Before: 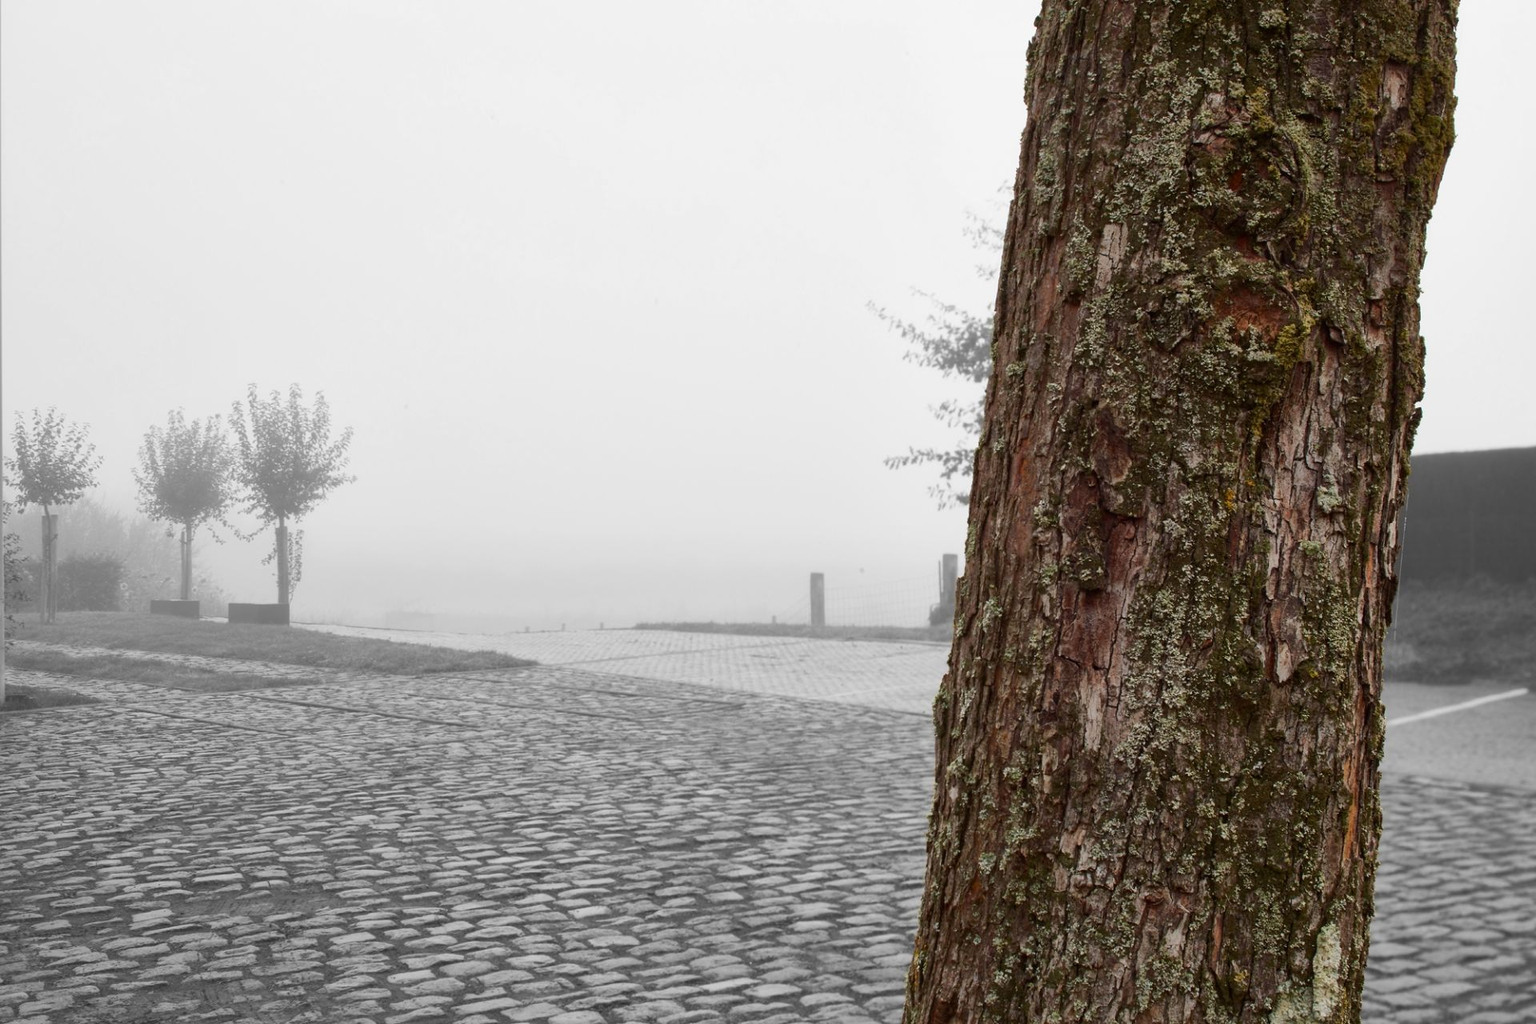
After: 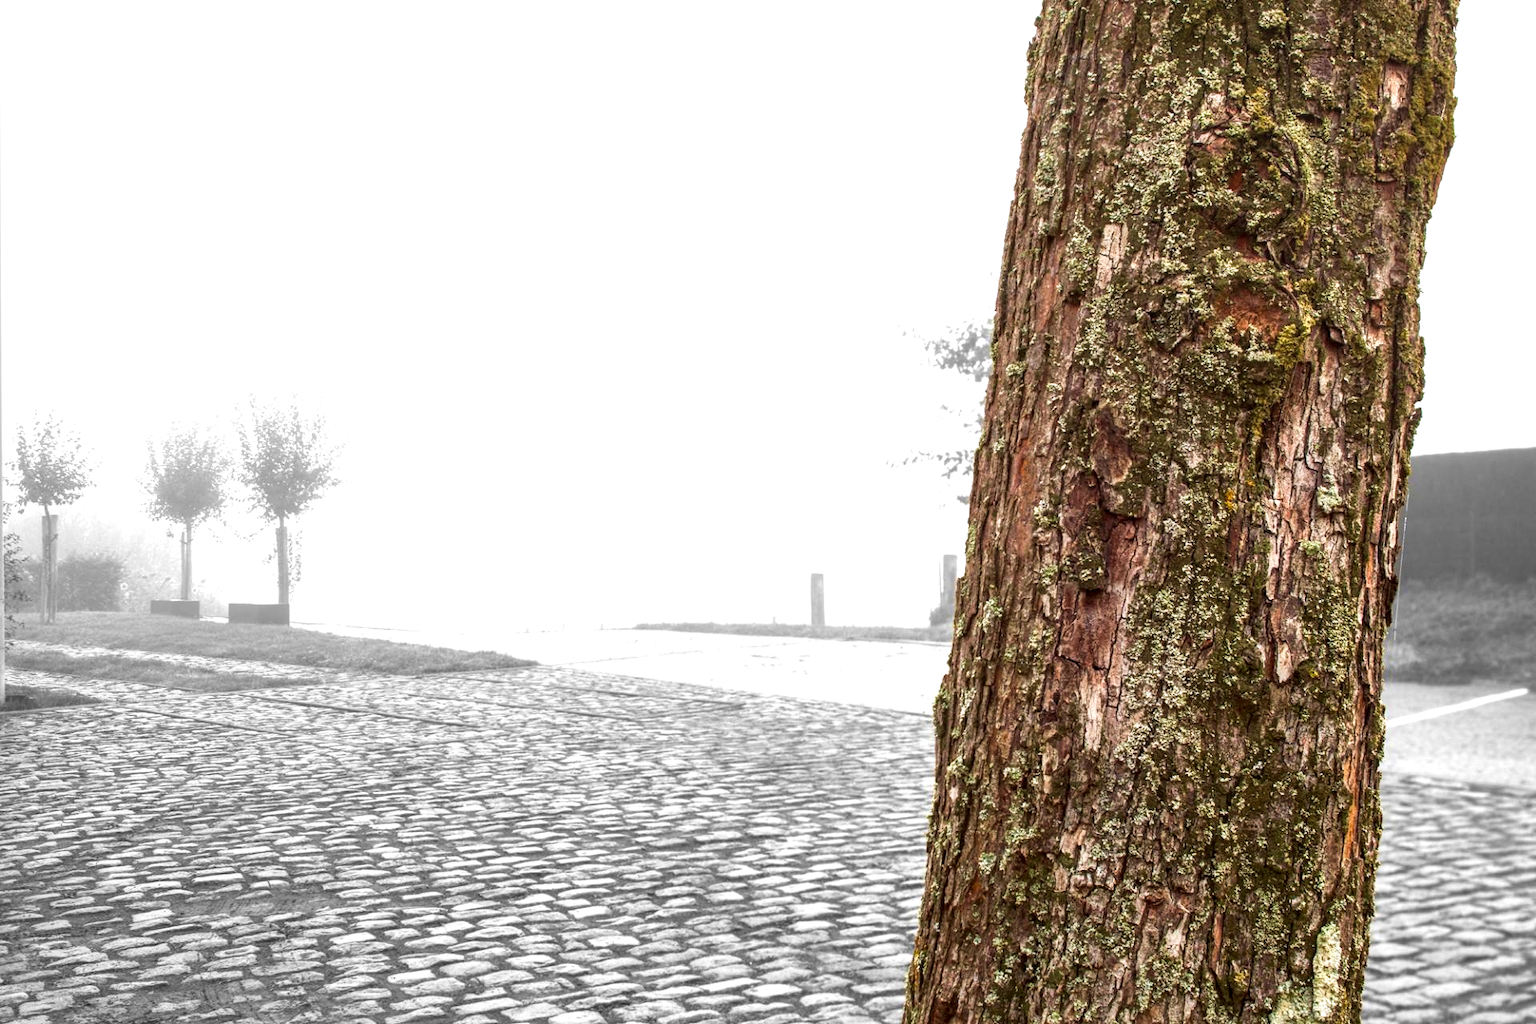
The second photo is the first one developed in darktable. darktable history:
exposure: exposure 1 EV, compensate highlight preservation false
local contrast: detail 142%
color balance rgb: shadows fall-off 101%, linear chroma grading › mid-tones 7.63%, perceptual saturation grading › mid-tones 11.68%, mask middle-gray fulcrum 22.45%, global vibrance 10.11%, saturation formula JzAzBz (2021)
velvia: on, module defaults
